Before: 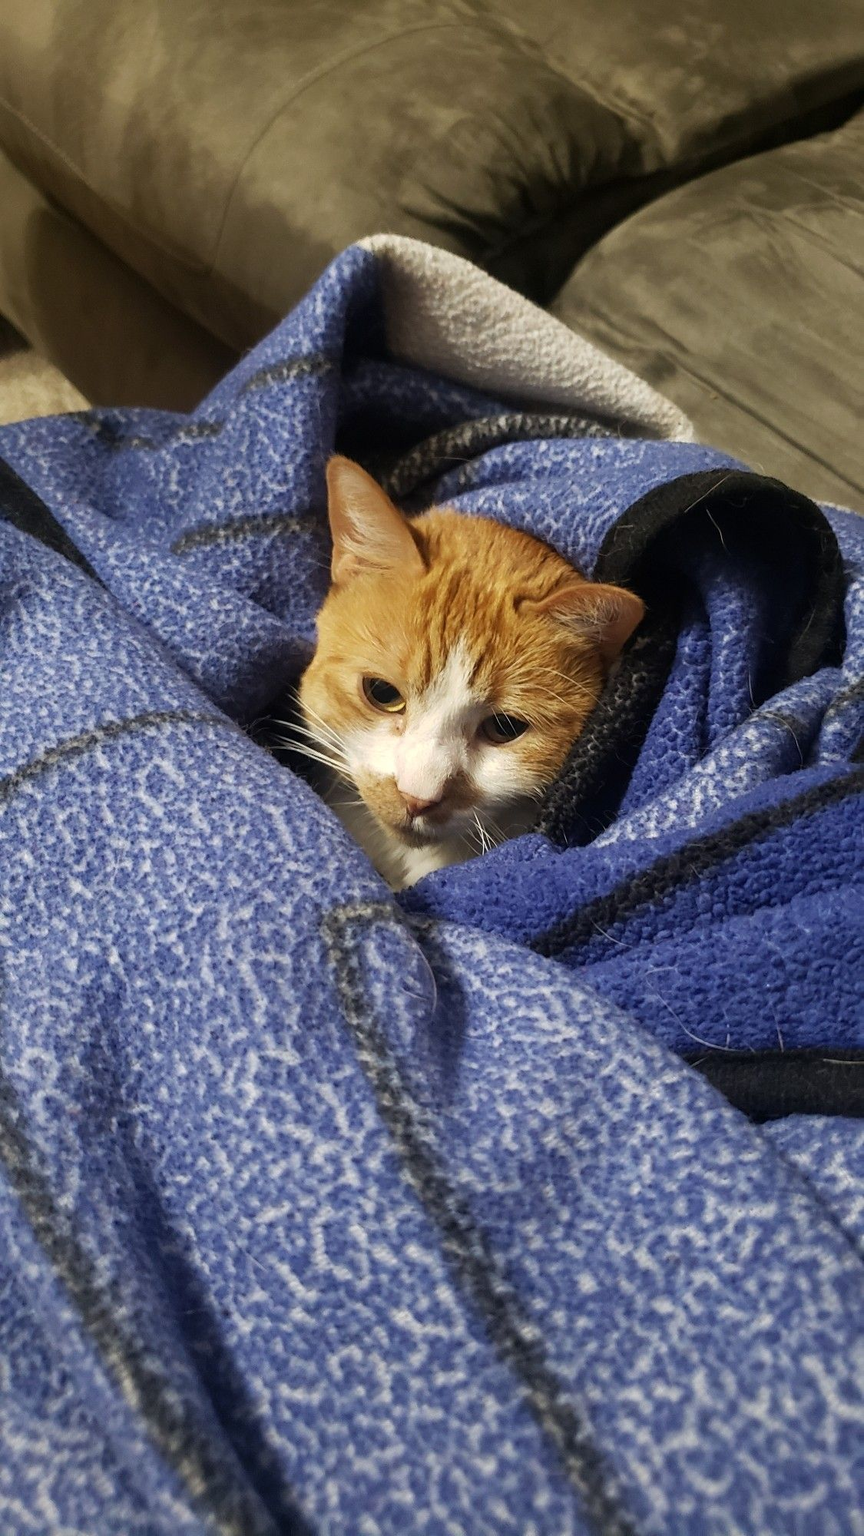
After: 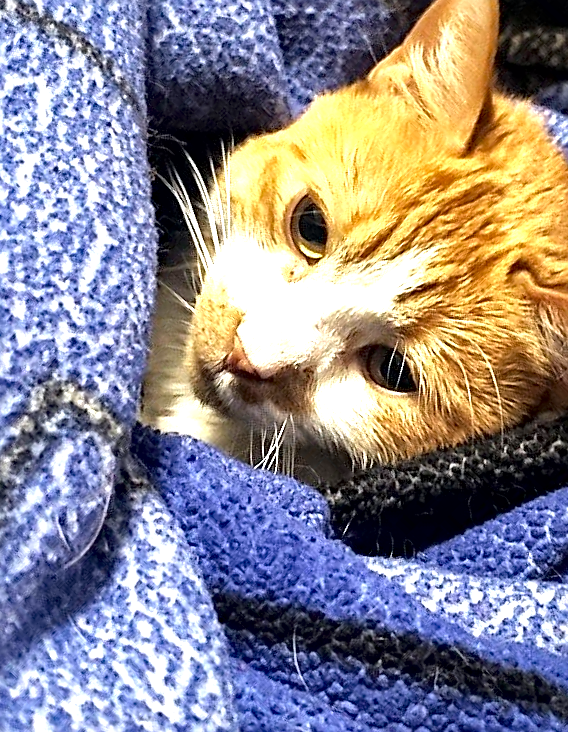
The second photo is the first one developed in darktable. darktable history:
tone equalizer: -8 EV -0.419 EV, -7 EV -0.377 EV, -6 EV -0.354 EV, -5 EV -0.204 EV, -3 EV 0.229 EV, -2 EV 0.347 EV, -1 EV 0.366 EV, +0 EV 0.4 EV
contrast equalizer: octaves 7, y [[0.6 ×6], [0.55 ×6], [0 ×6], [0 ×6], [0 ×6]], mix 0.273
sharpen: on, module defaults
crop and rotate: angle -44.84°, top 16.554%, right 0.8%, bottom 11.606%
local contrast: mode bilateral grid, contrast 20, coarseness 49, detail 172%, midtone range 0.2
haze removal: strength 0.296, distance 0.248, compatibility mode true, adaptive false
exposure: exposure 0.823 EV, compensate highlight preservation false
